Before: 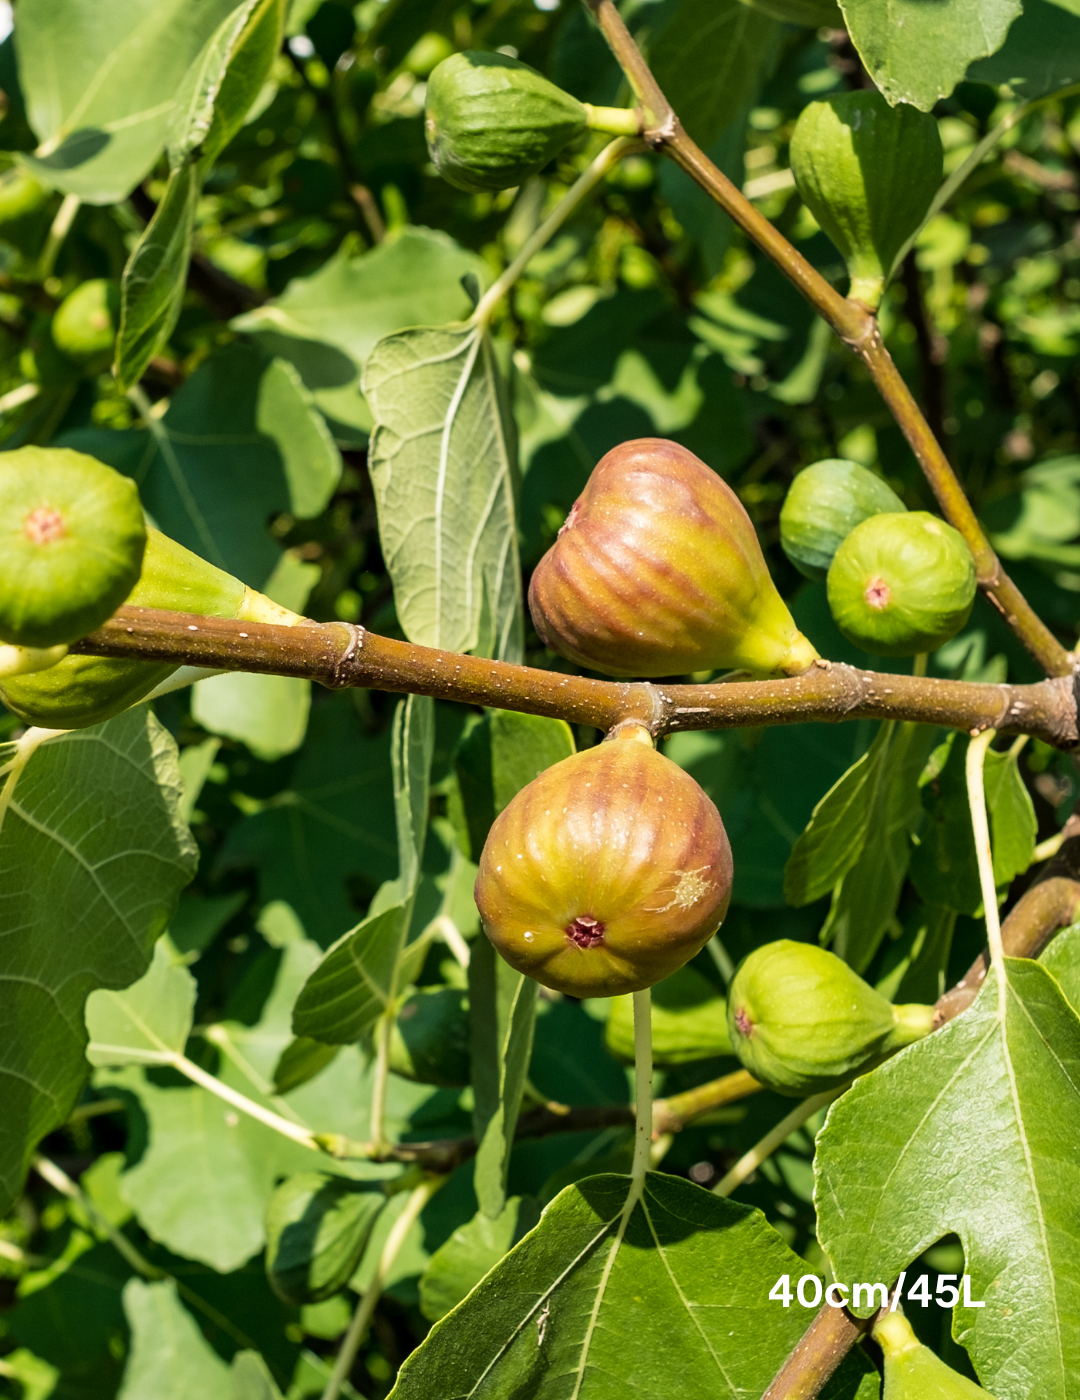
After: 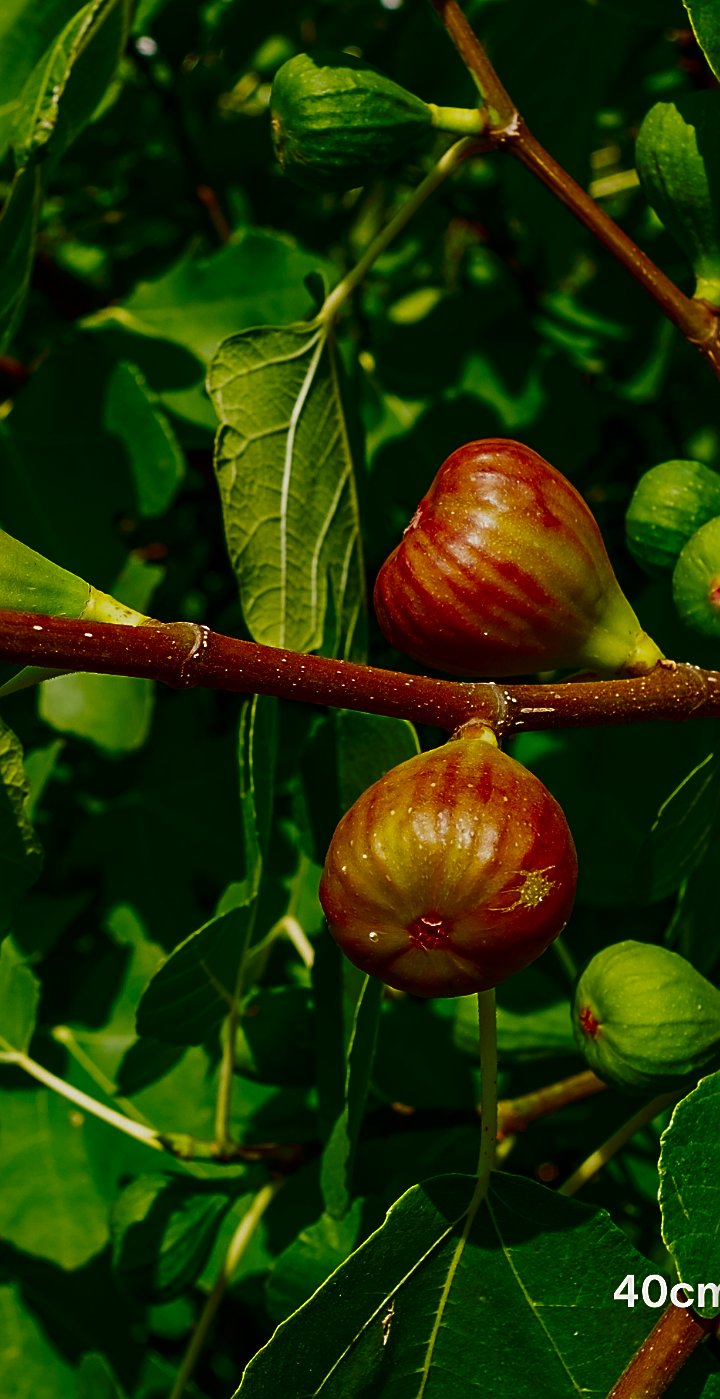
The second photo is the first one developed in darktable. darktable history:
crop and rotate: left 14.433%, right 18.835%
color zones: curves: ch0 [(0, 0.5) (0.143, 0.5) (0.286, 0.5) (0.429, 0.5) (0.571, 0.5) (0.714, 0.476) (0.857, 0.5) (1, 0.5)]; ch2 [(0, 0.5) (0.143, 0.5) (0.286, 0.5) (0.429, 0.5) (0.571, 0.5) (0.714, 0.487) (0.857, 0.5) (1, 0.5)]
exposure: black level correction -0.014, exposure -0.188 EV, compensate highlight preservation false
sharpen: on, module defaults
contrast brightness saturation: brightness -0.981, saturation 0.996
